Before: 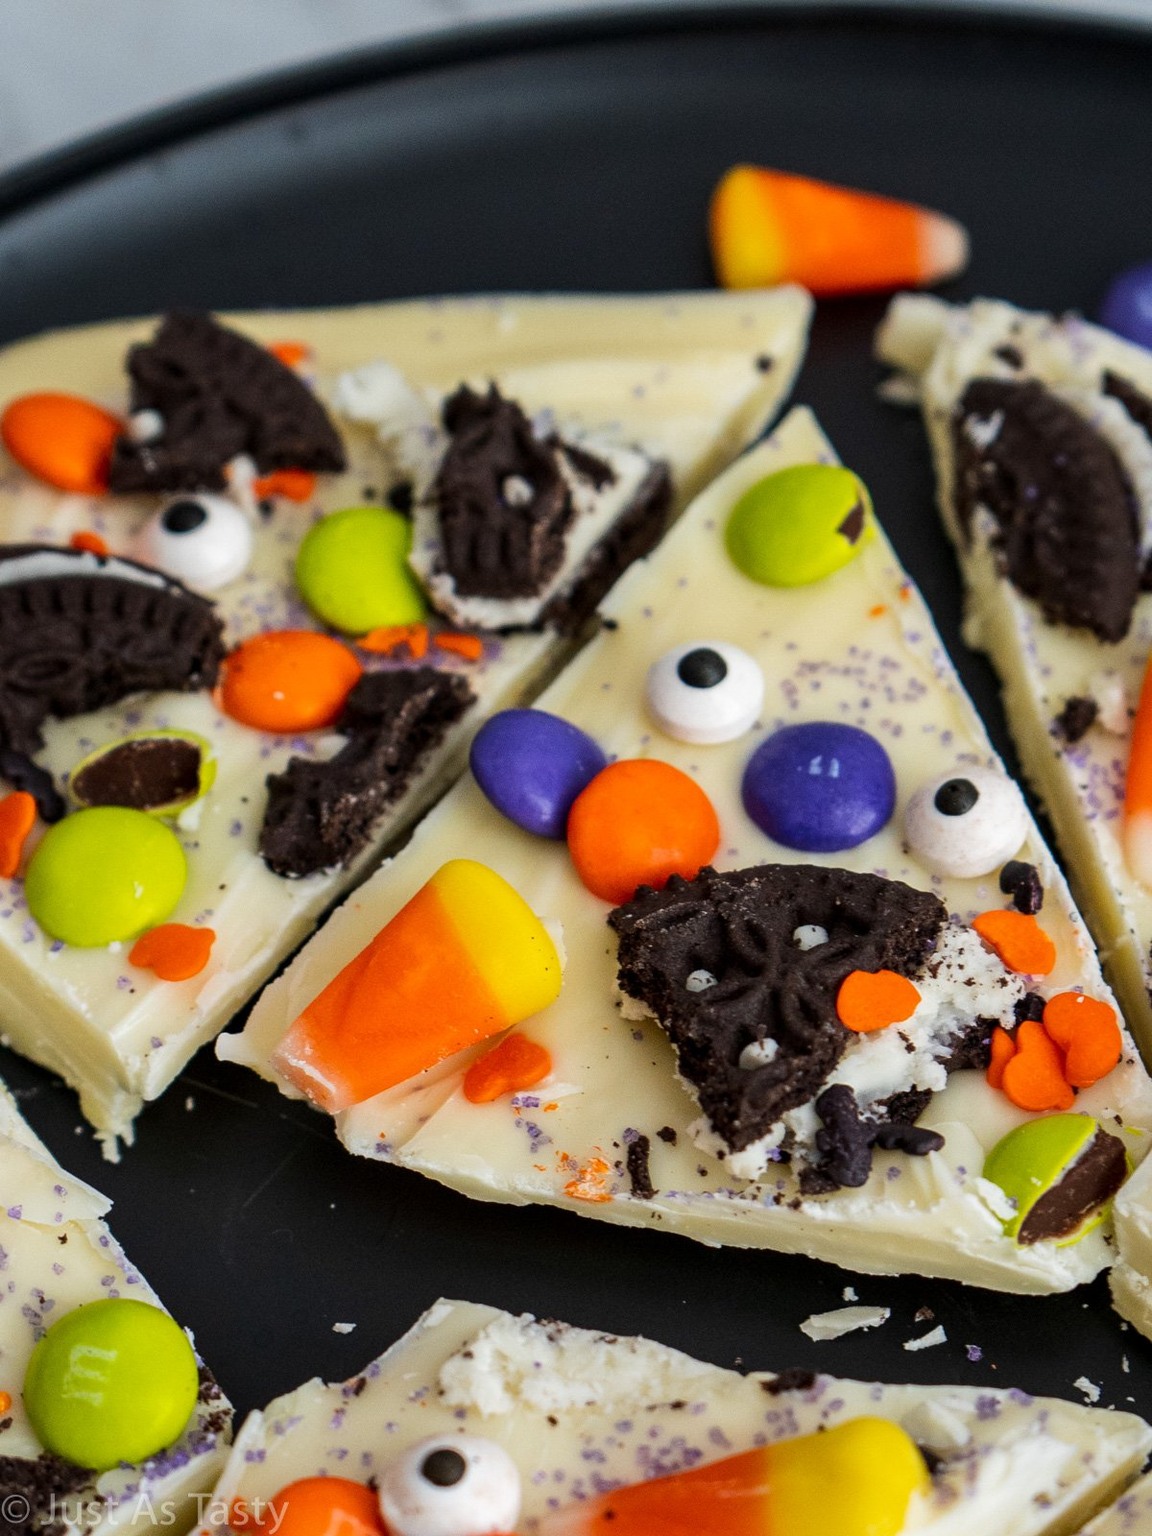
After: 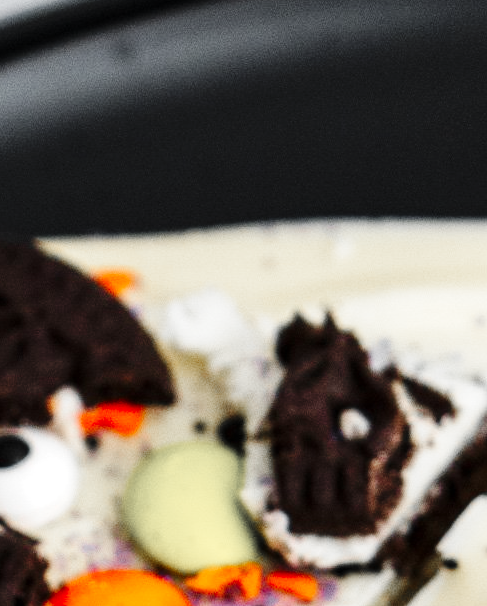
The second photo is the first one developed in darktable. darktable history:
crop: left 15.452%, top 5.459%, right 43.956%, bottom 56.62%
color zones: curves: ch1 [(0, 0.638) (0.193, 0.442) (0.286, 0.15) (0.429, 0.14) (0.571, 0.142) (0.714, 0.154) (0.857, 0.175) (1, 0.638)]
base curve: curves: ch0 [(0, 0) (0.036, 0.025) (0.121, 0.166) (0.206, 0.329) (0.605, 0.79) (1, 1)], preserve colors none
exposure: compensate exposure bias true, compensate highlight preservation false
